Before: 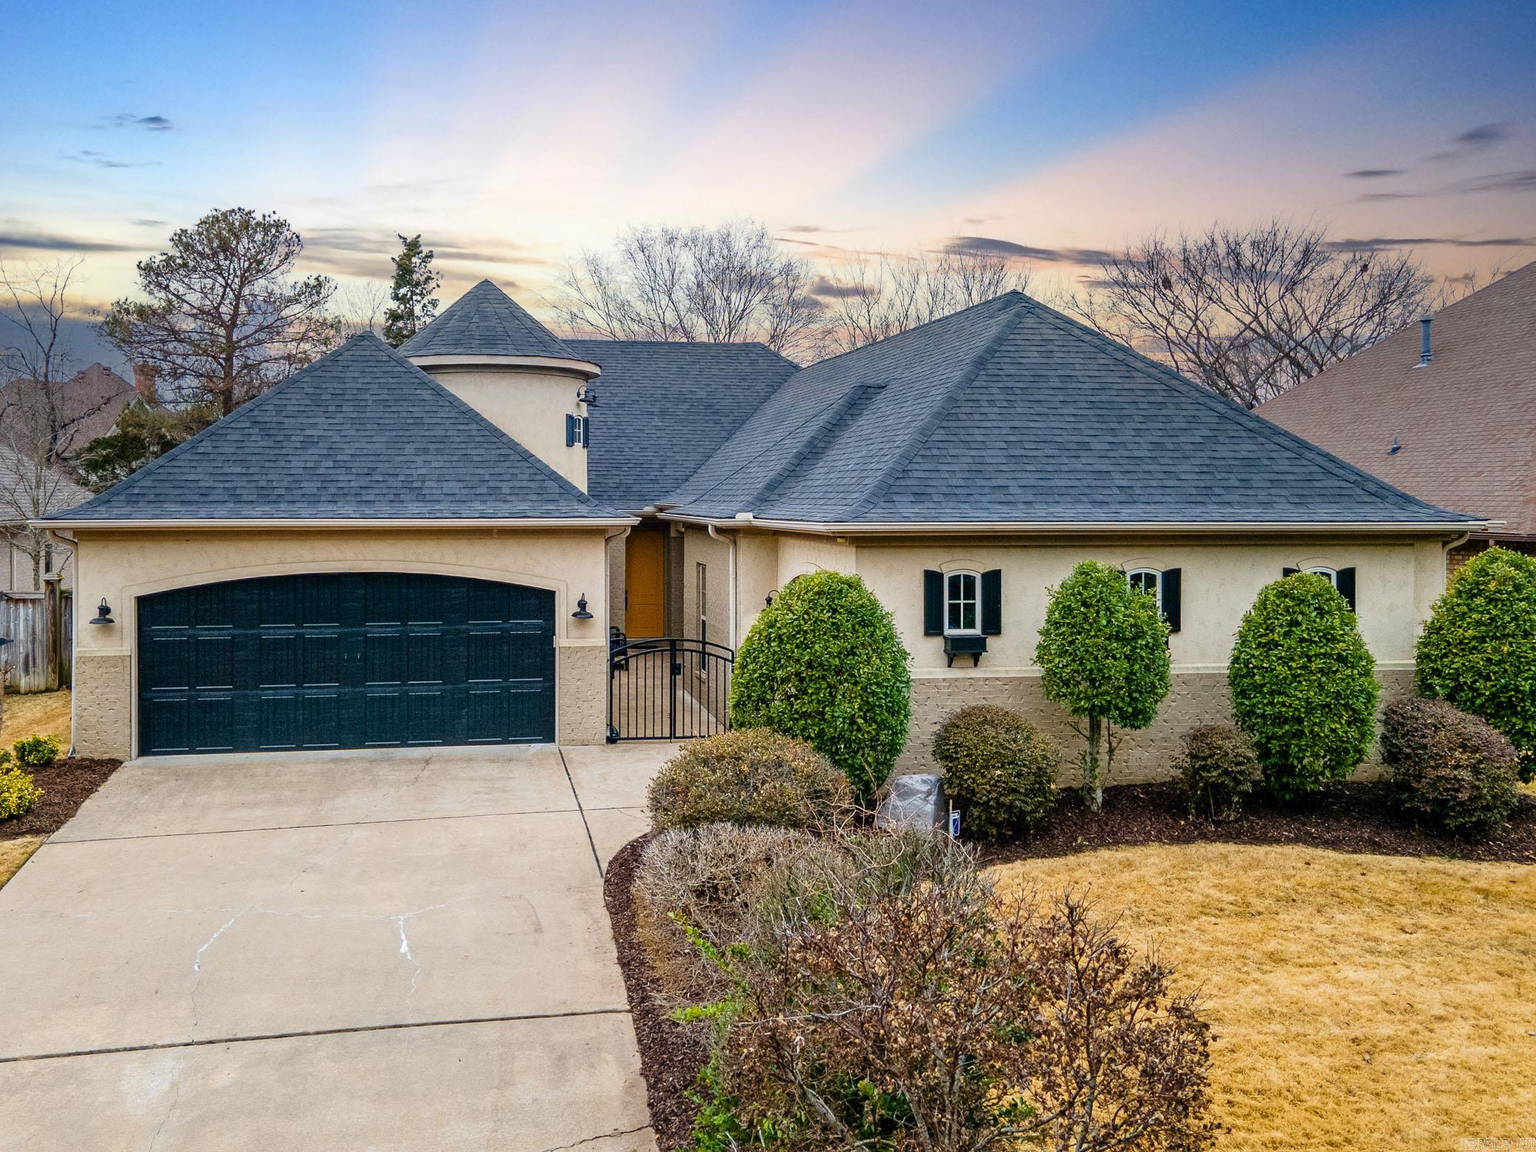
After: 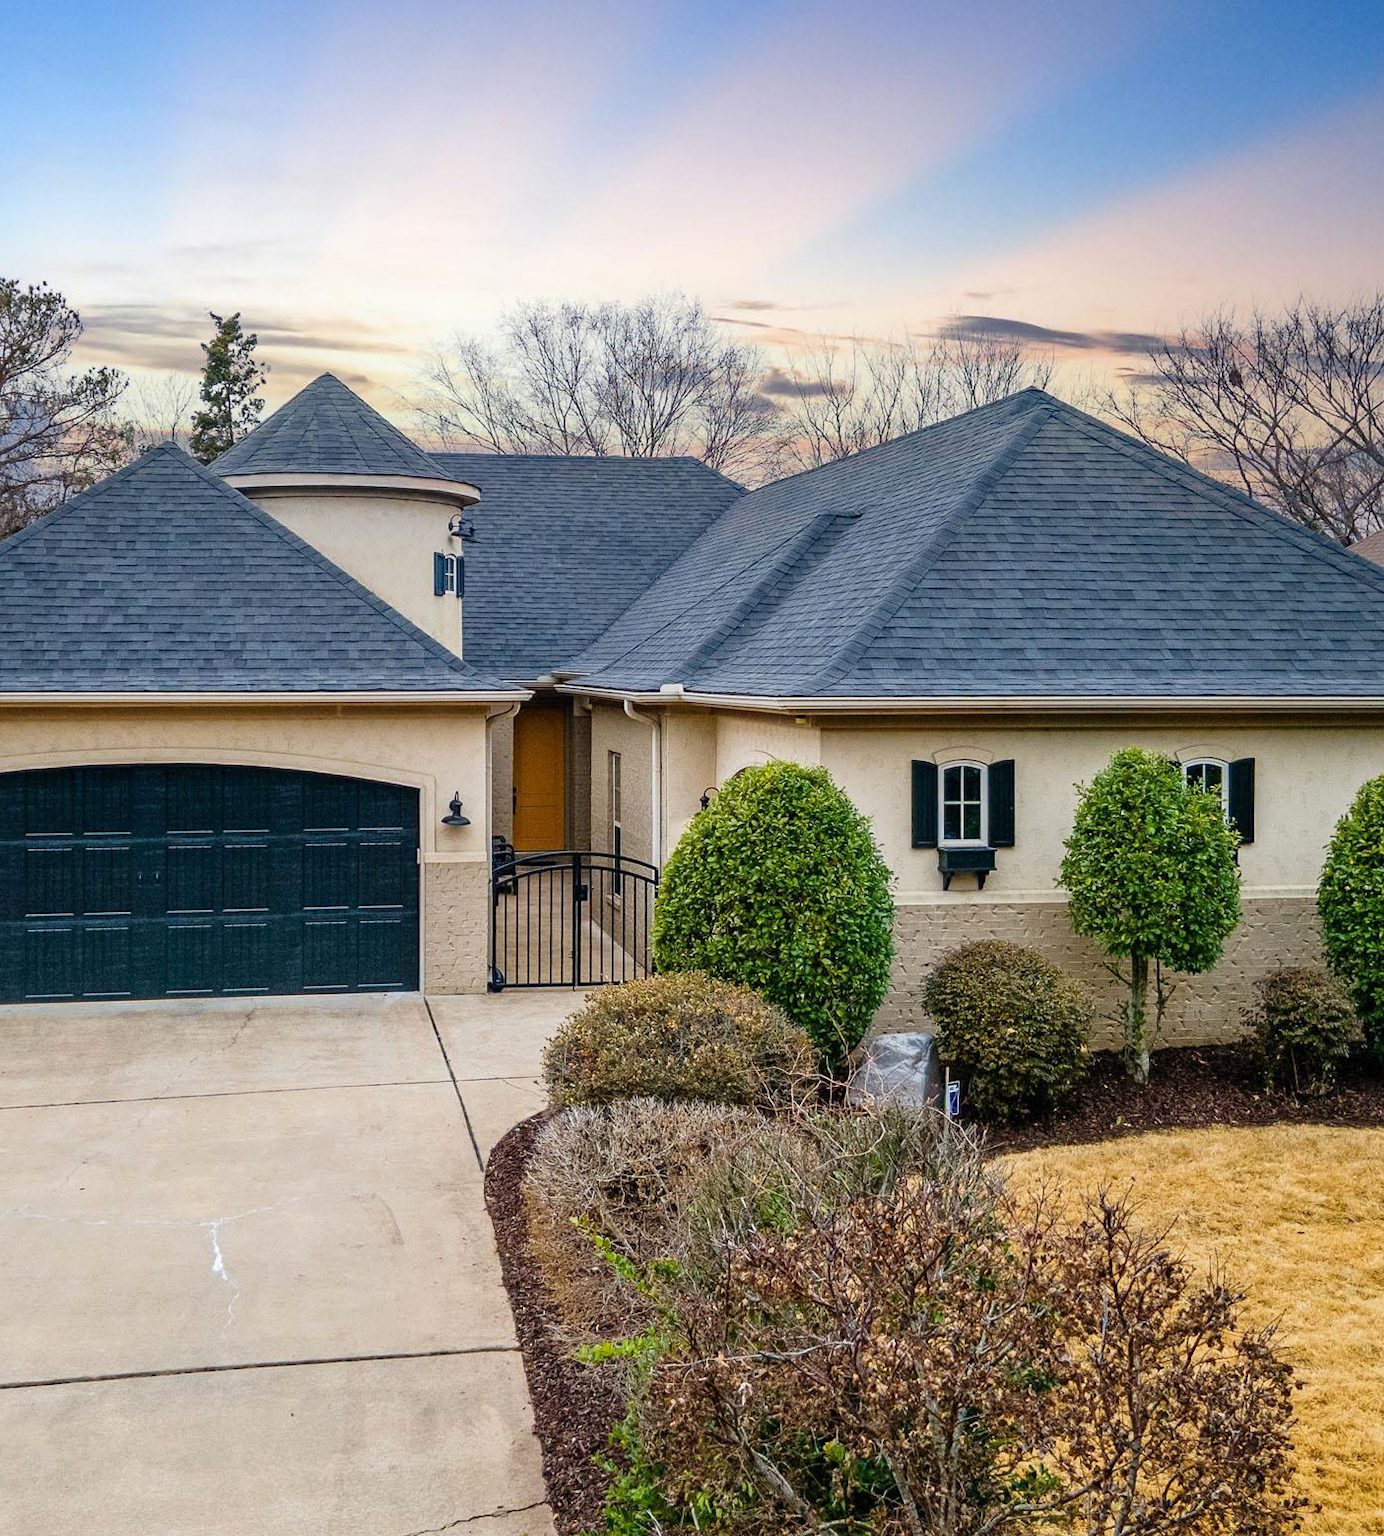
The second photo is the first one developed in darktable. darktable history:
crop and rotate: left 15.717%, right 16.689%
